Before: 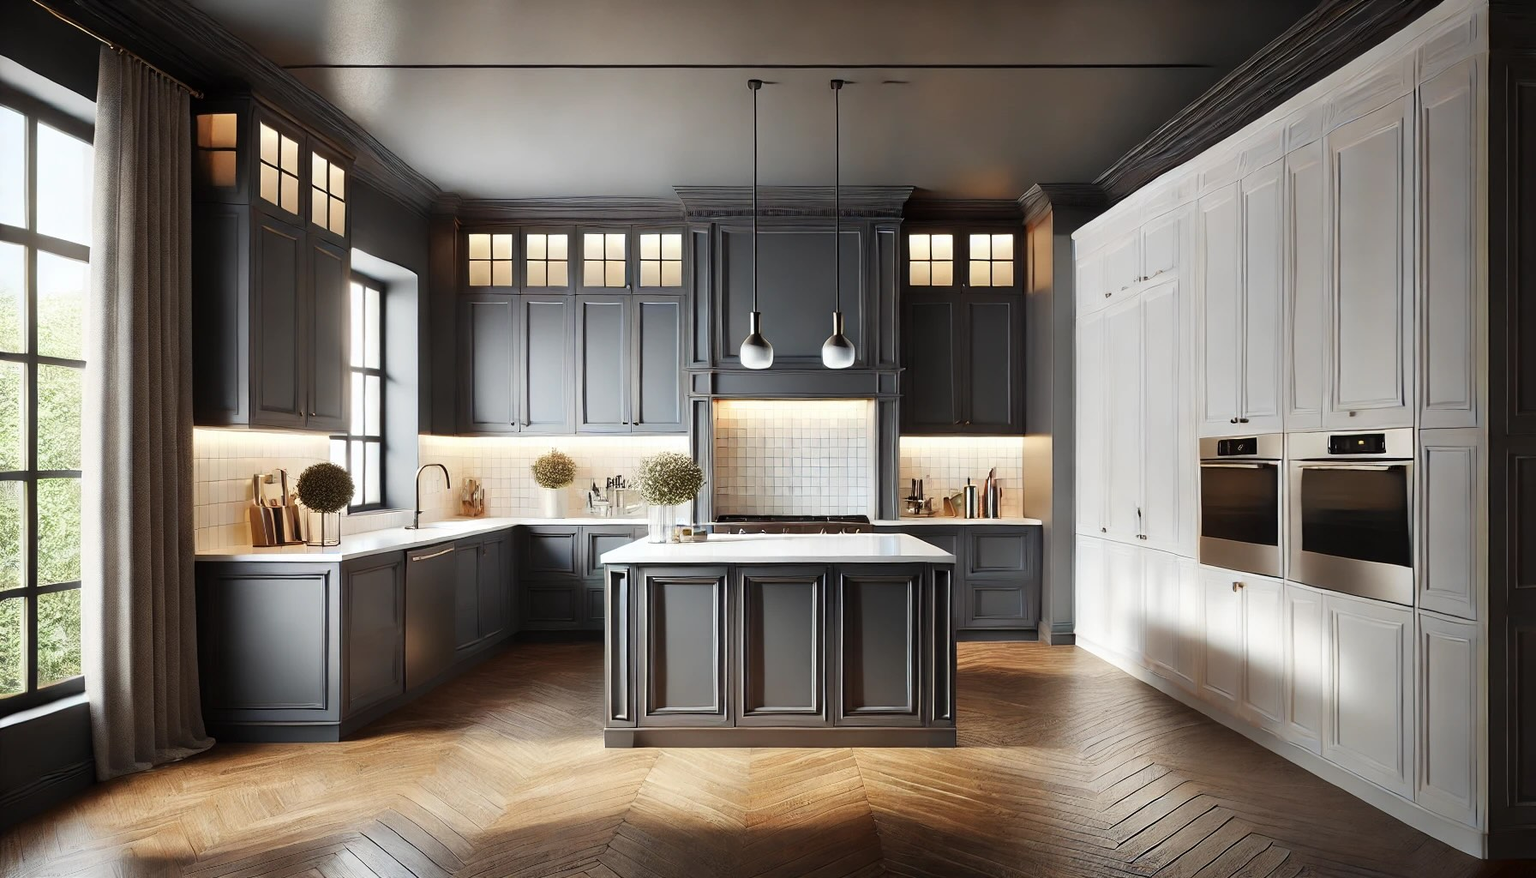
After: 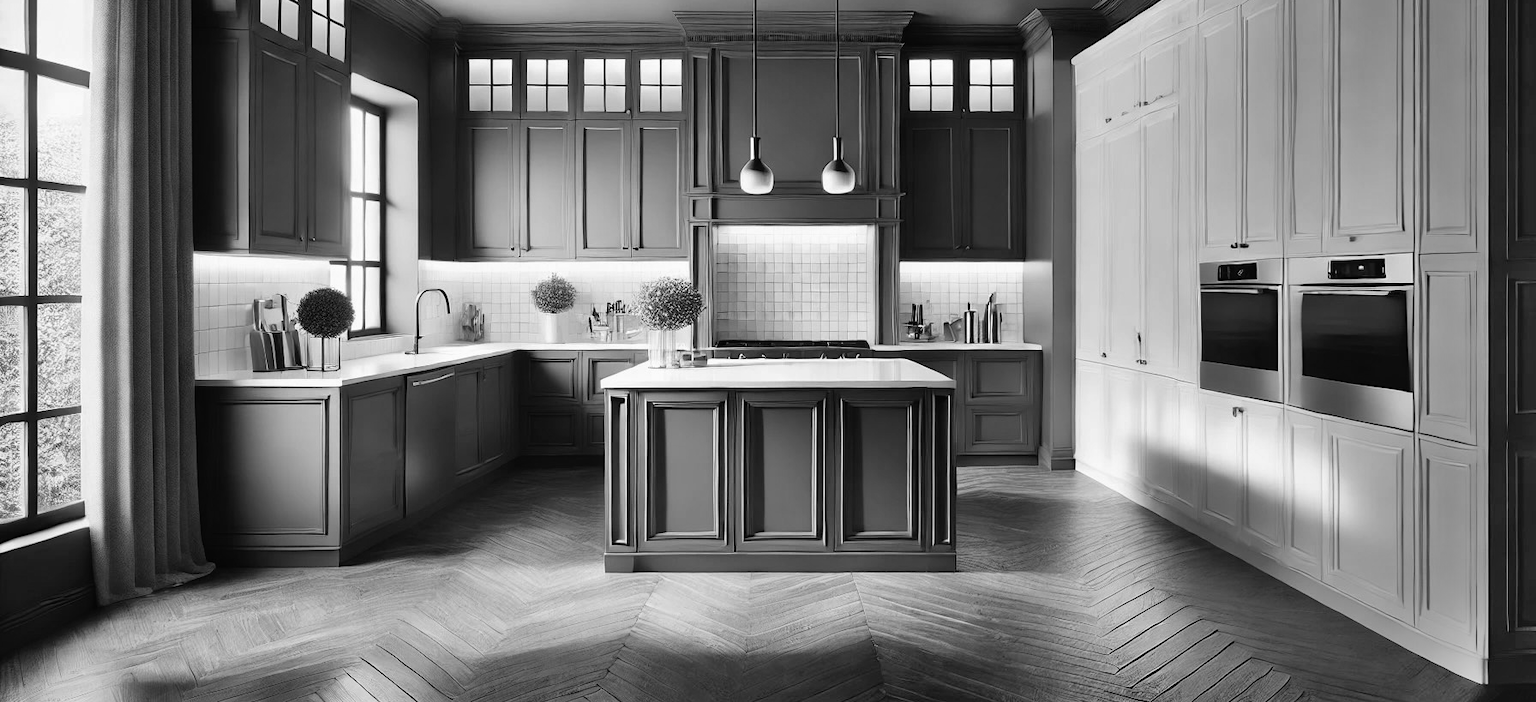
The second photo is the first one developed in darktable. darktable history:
shadows and highlights: shadows 75, highlights -60.85, soften with gaussian
color balance: lift [1, 0.994, 1.002, 1.006], gamma [0.957, 1.081, 1.016, 0.919], gain [0.97, 0.972, 1.01, 1.028], input saturation 91.06%, output saturation 79.8%
crop and rotate: top 19.998%
monochrome: on, module defaults
